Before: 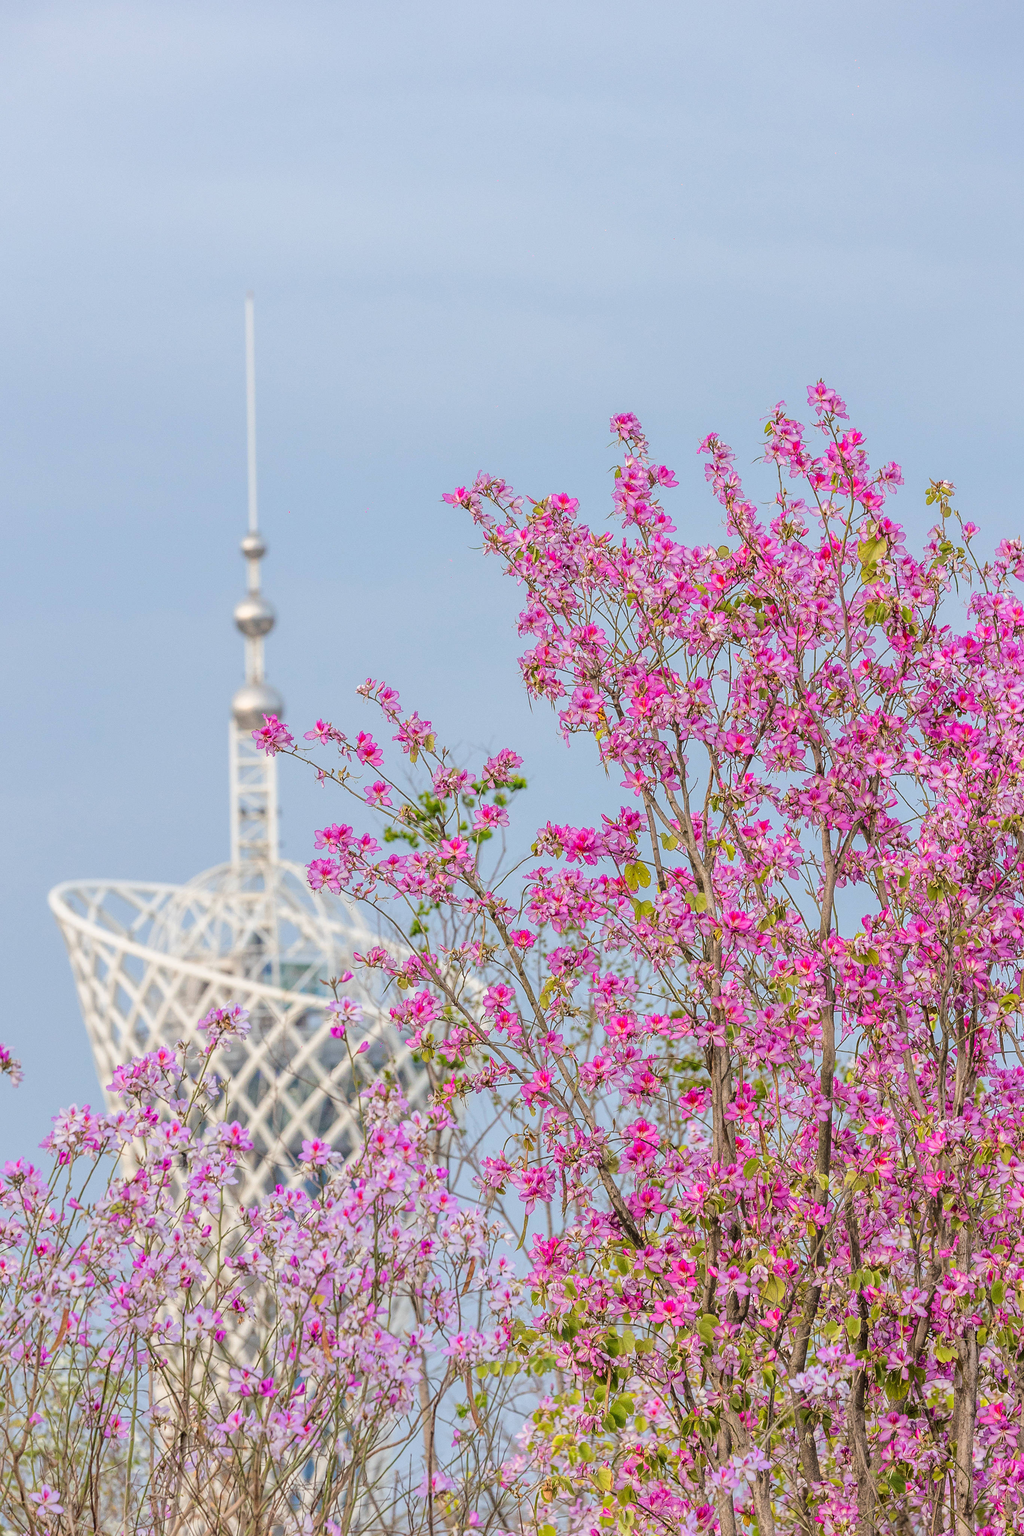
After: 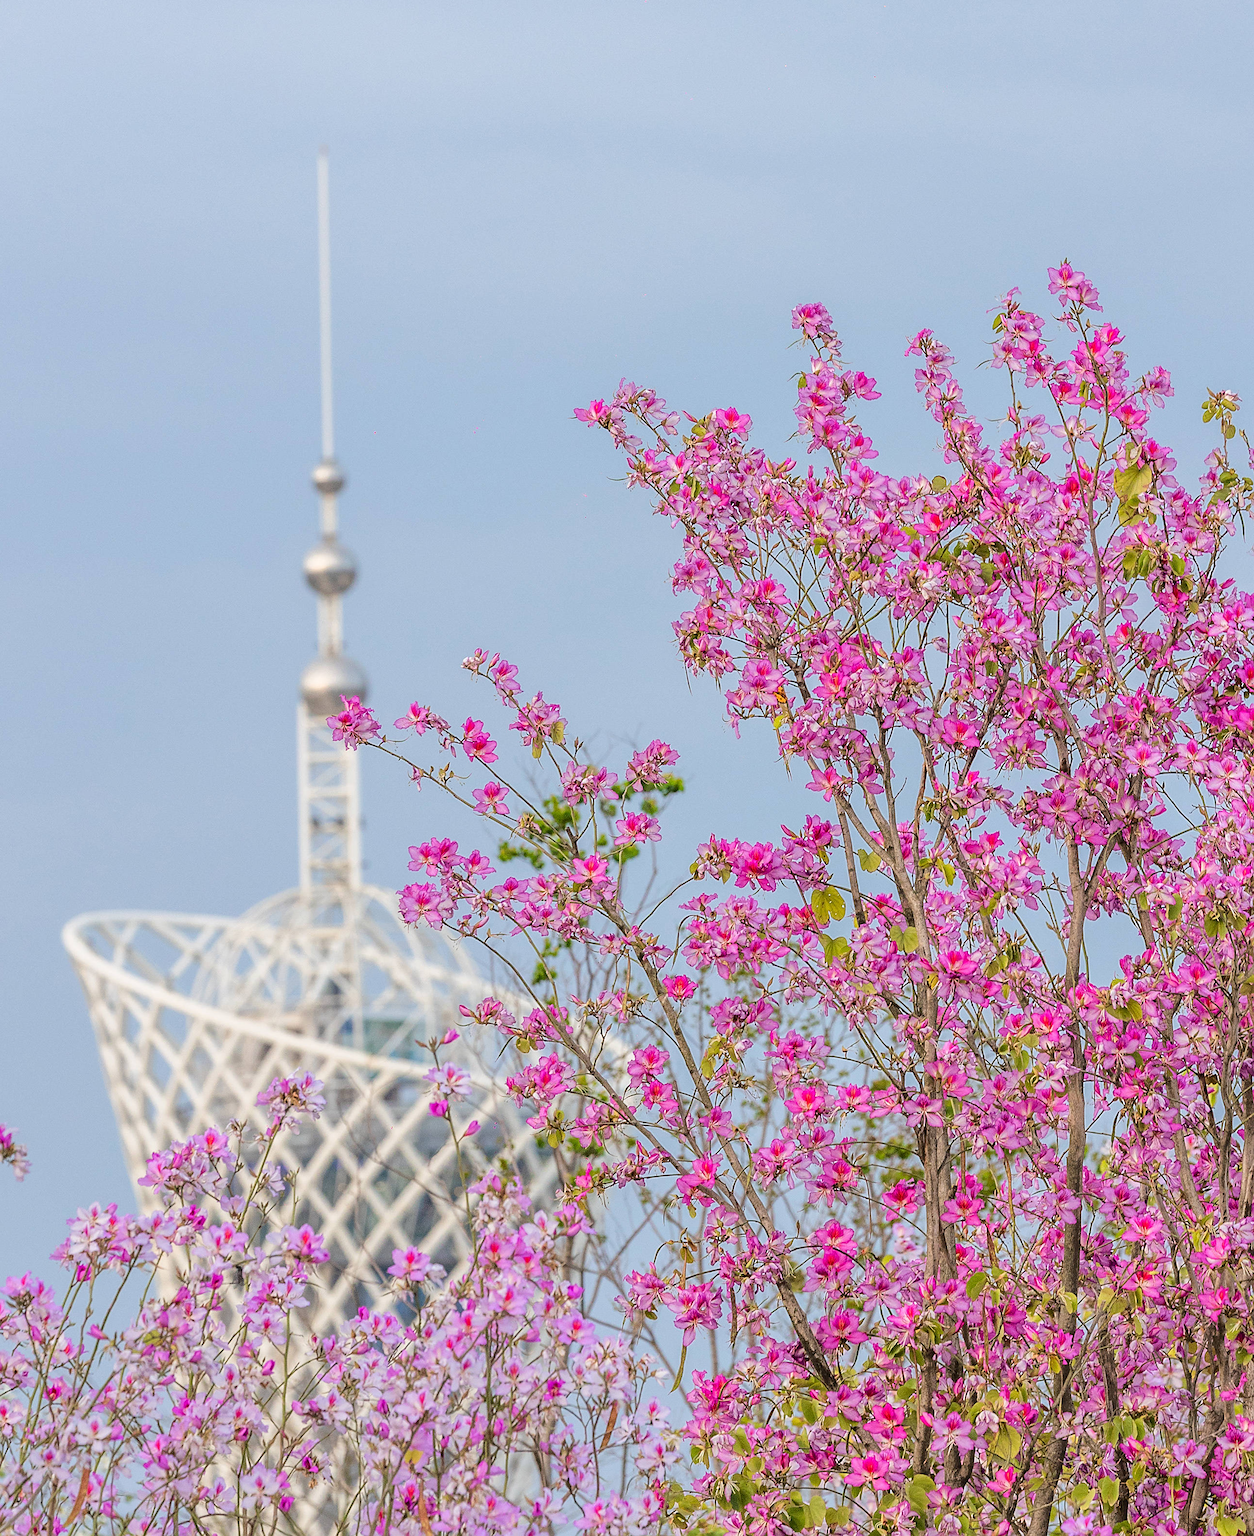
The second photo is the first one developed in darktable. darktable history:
sharpen: radius 1.842, amount 0.393, threshold 1.73
crop and rotate: angle 0.065°, top 11.637%, right 5.559%, bottom 11.299%
